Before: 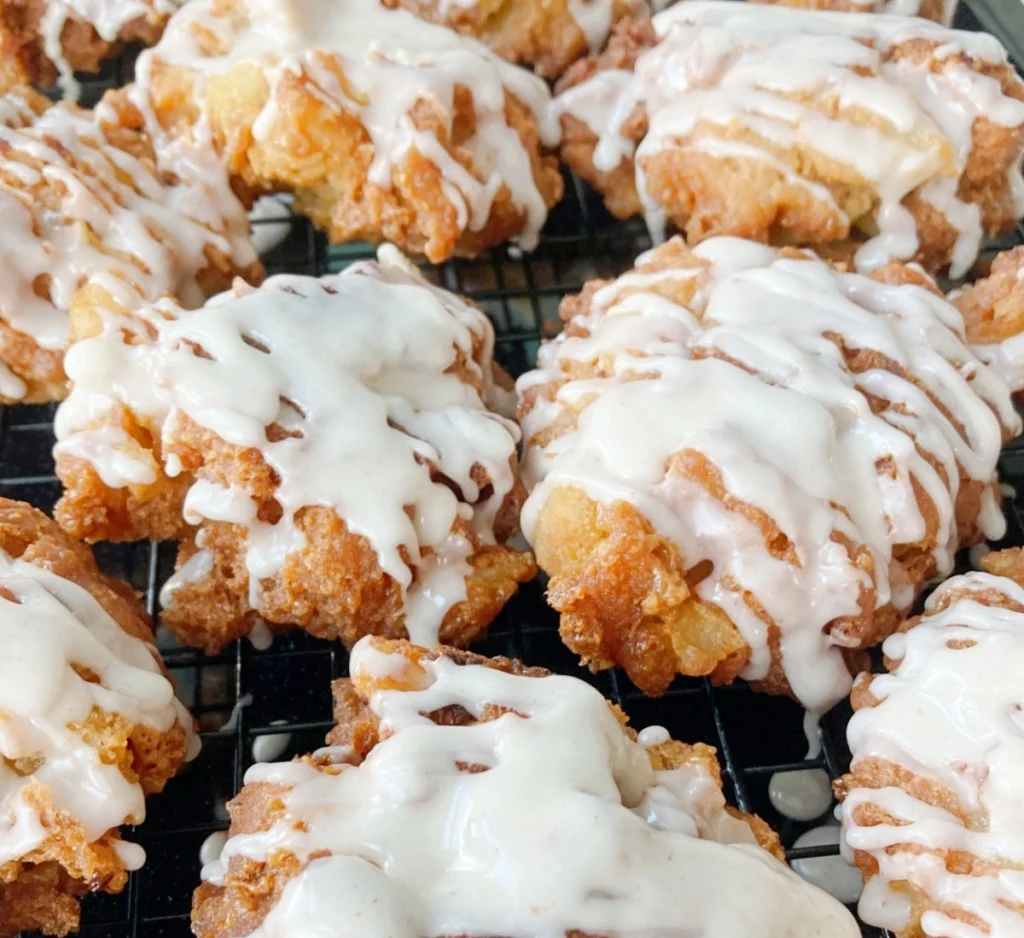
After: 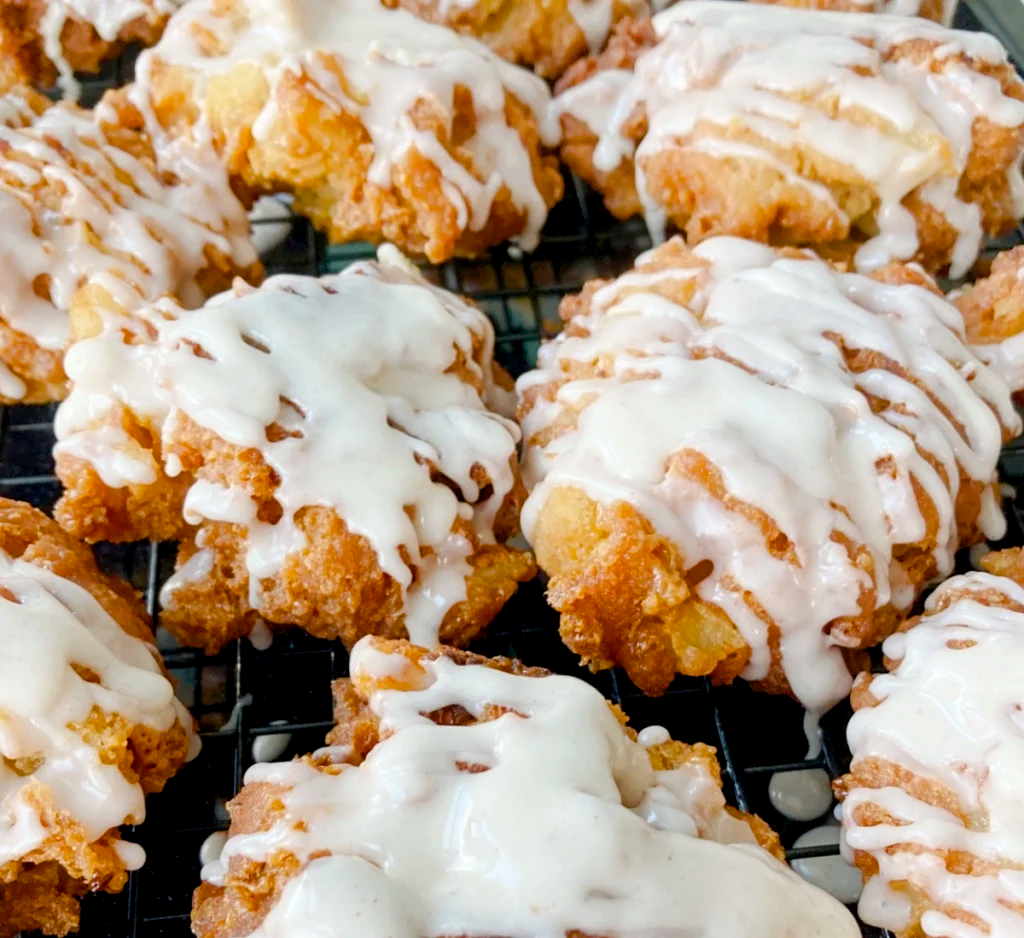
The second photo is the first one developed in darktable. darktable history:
color balance rgb: global offset › luminance -0.506%, perceptual saturation grading › global saturation 20.654%, perceptual saturation grading › highlights -19.89%, perceptual saturation grading › shadows 29.456%, global vibrance 20%
